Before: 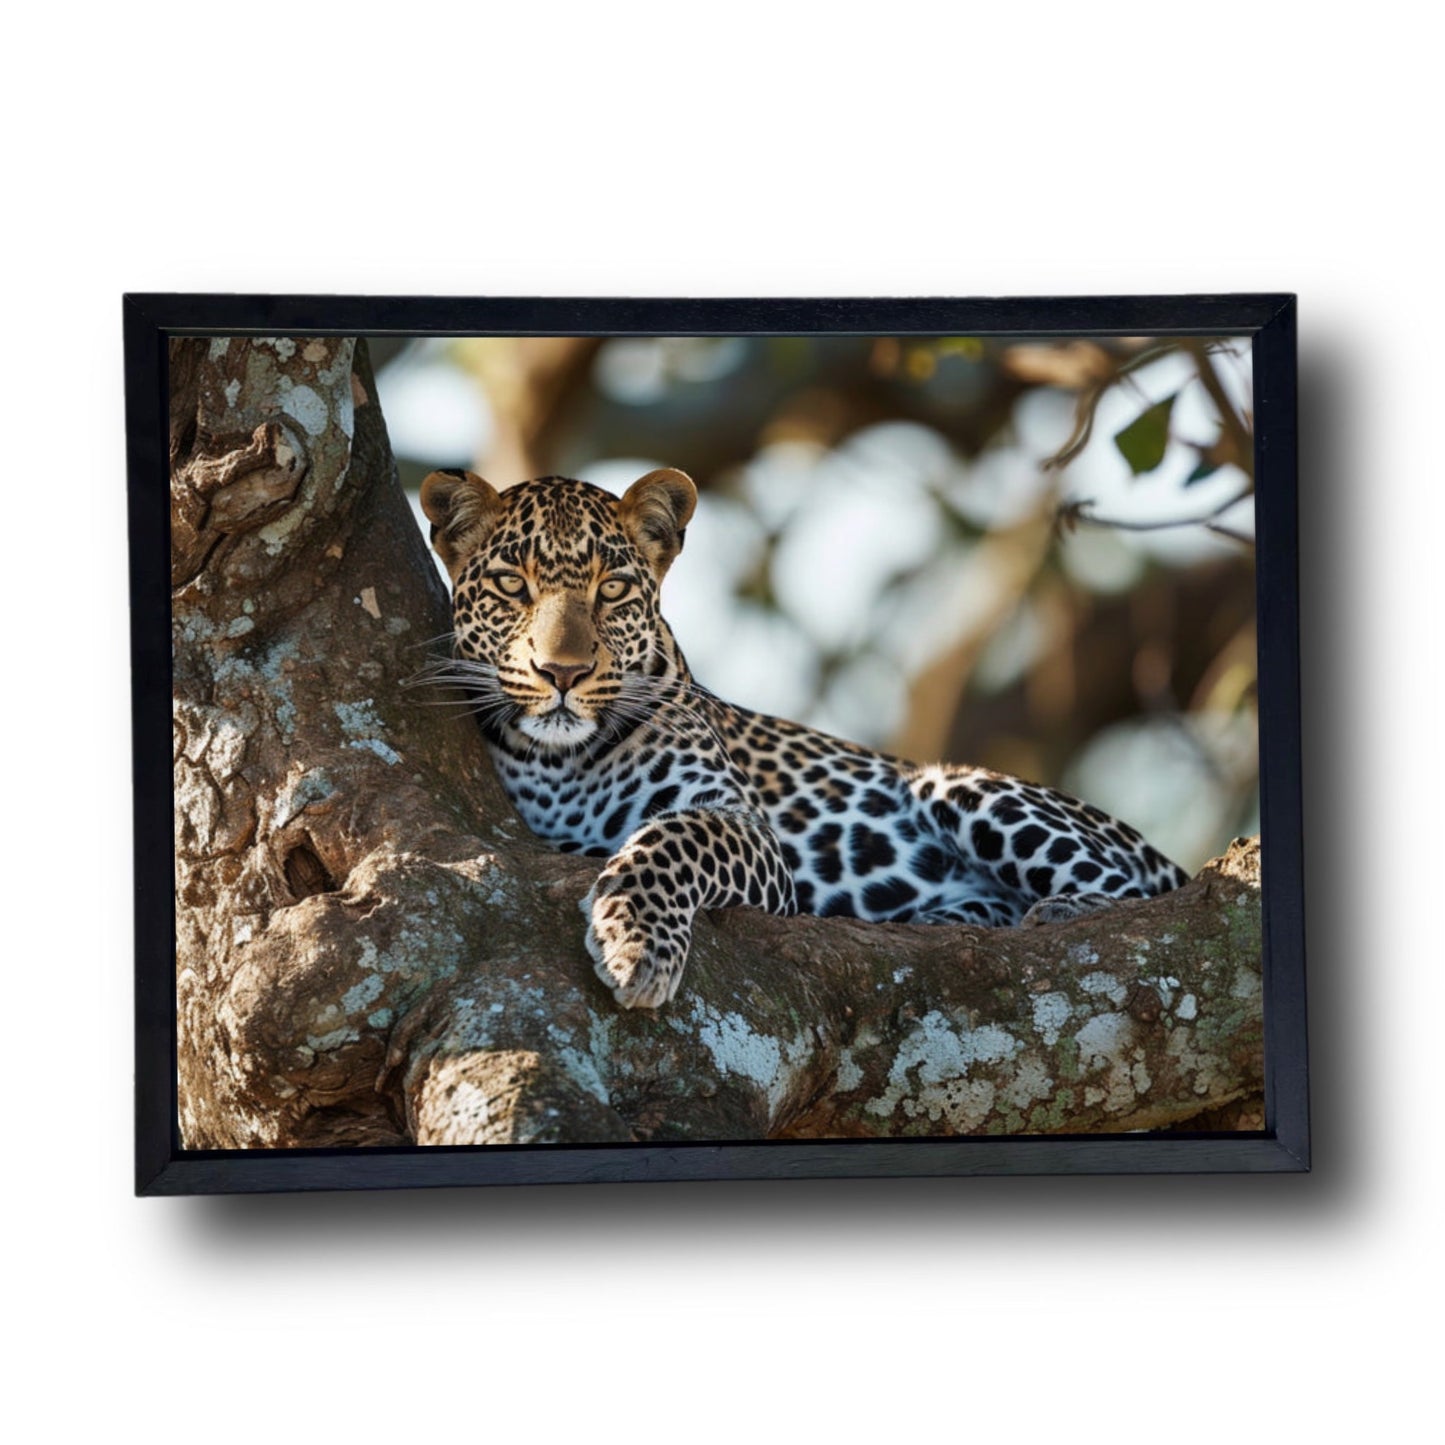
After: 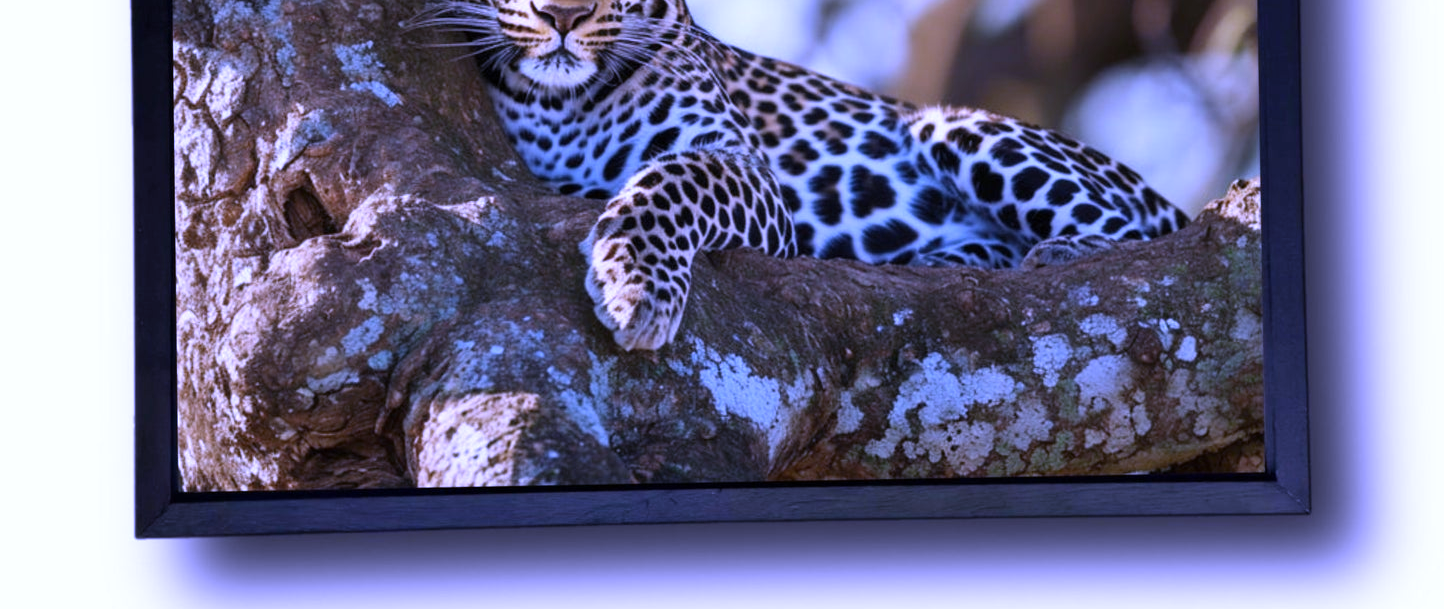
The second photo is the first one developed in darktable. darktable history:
exposure: compensate highlight preservation false
crop: top 45.551%, bottom 12.262%
white balance: red 0.98, blue 1.61
